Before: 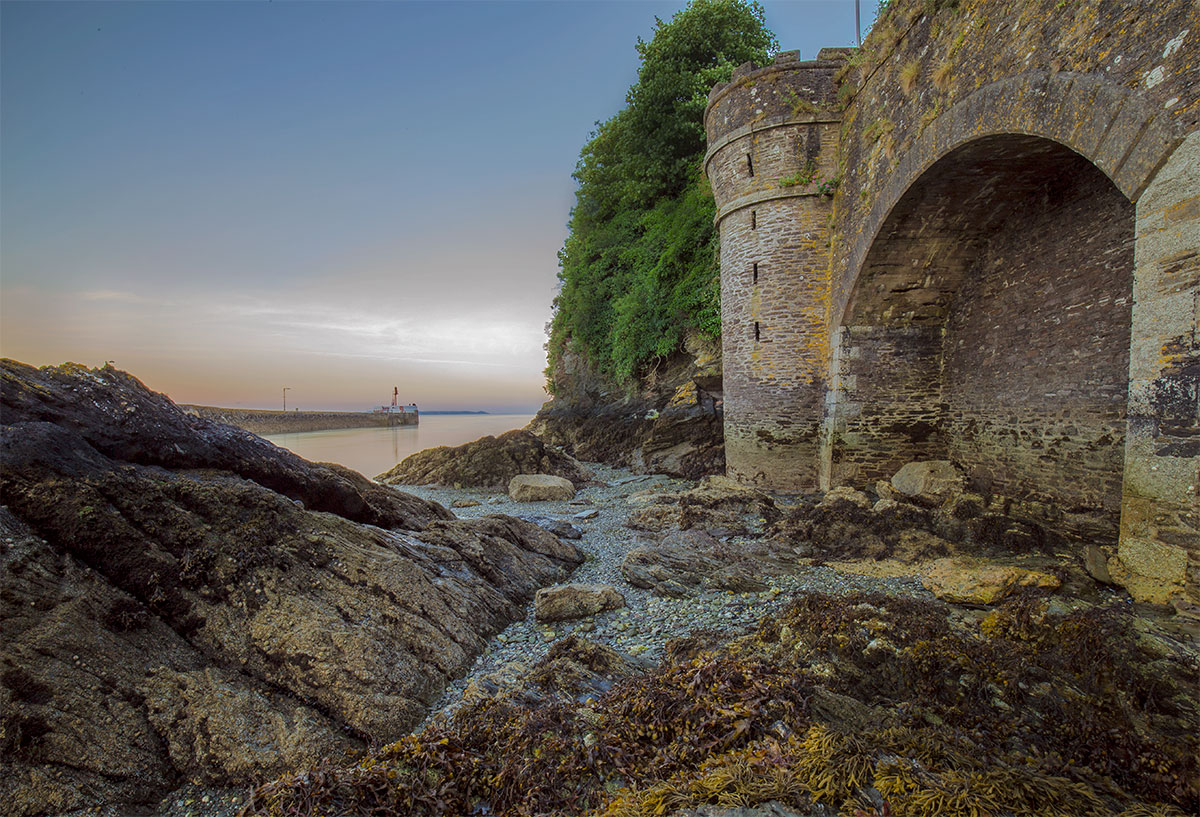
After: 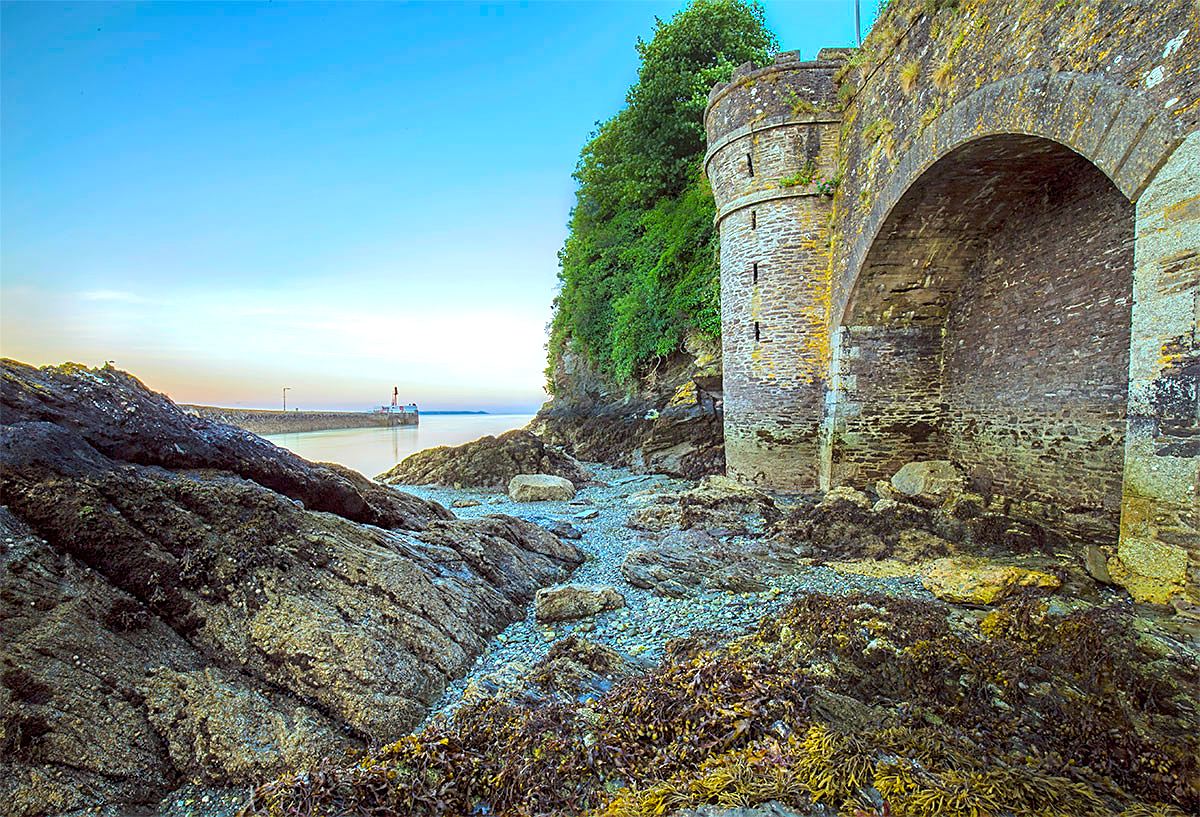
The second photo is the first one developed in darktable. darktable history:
color balance rgb: perceptual saturation grading › global saturation 25%, global vibrance 20%
color correction: highlights a* -11.71, highlights b* -15.58
sharpen: on, module defaults
exposure: black level correction 0, exposure 1.1 EV, compensate exposure bias true, compensate highlight preservation false
